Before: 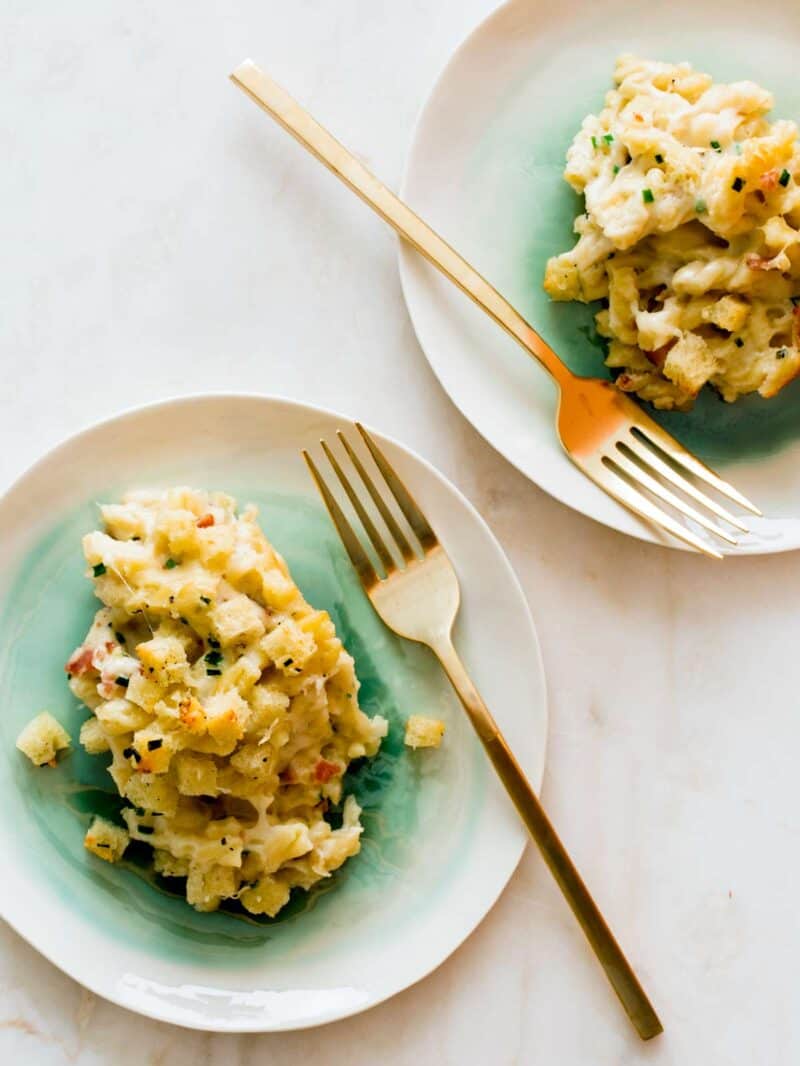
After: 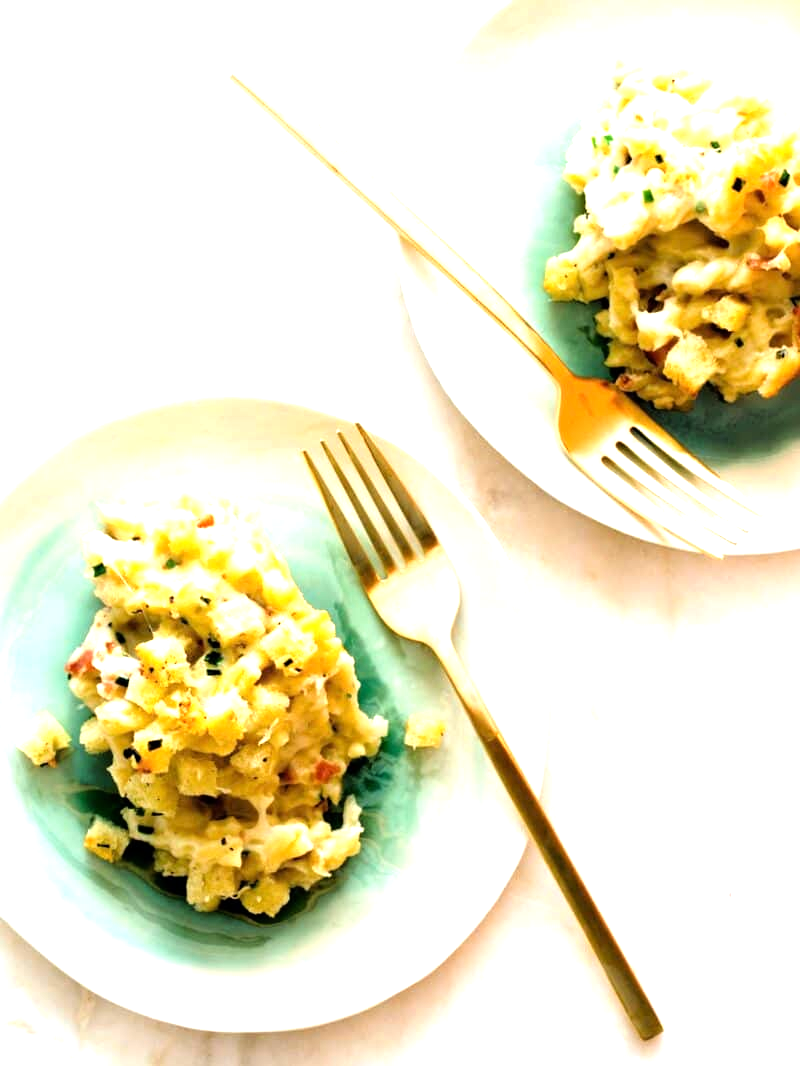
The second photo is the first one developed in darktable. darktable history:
tone equalizer: -8 EV -1.1 EV, -7 EV -1.04 EV, -6 EV -0.842 EV, -5 EV -0.586 EV, -3 EV 0.566 EV, -2 EV 0.872 EV, -1 EV 0.999 EV, +0 EV 1.06 EV
levels: black 8.56%
